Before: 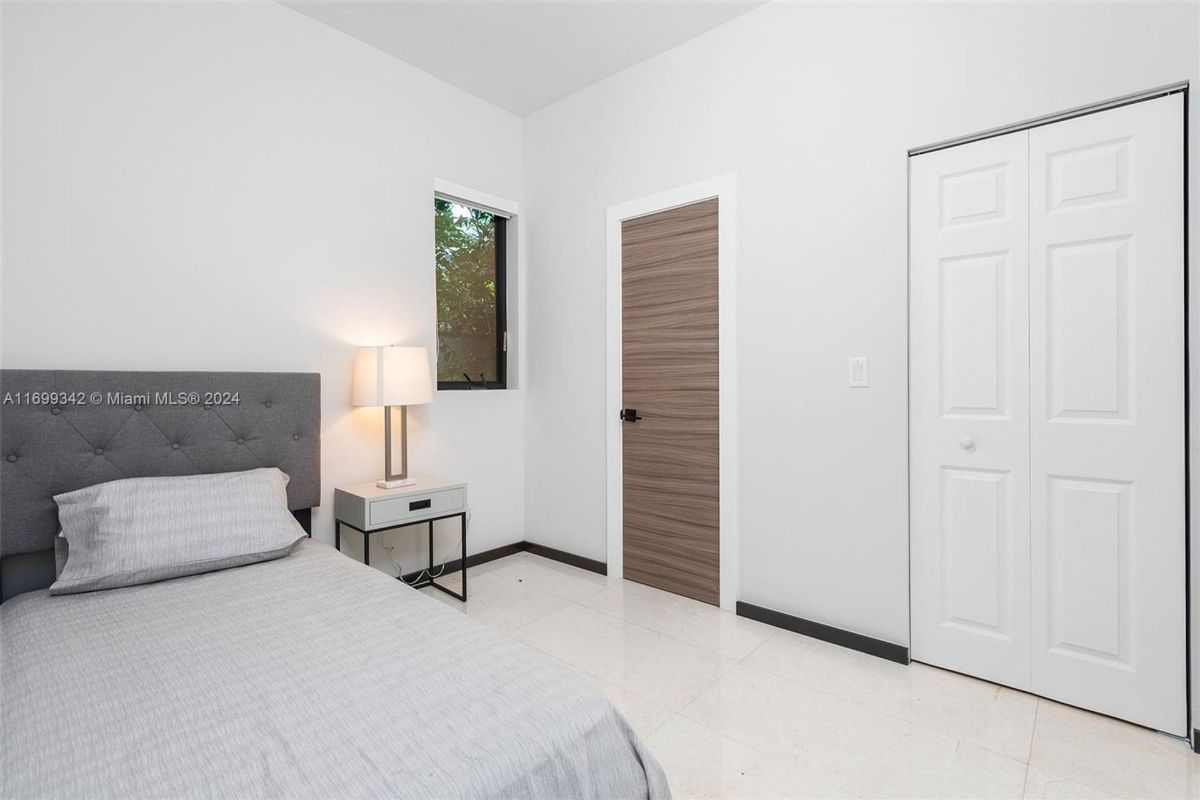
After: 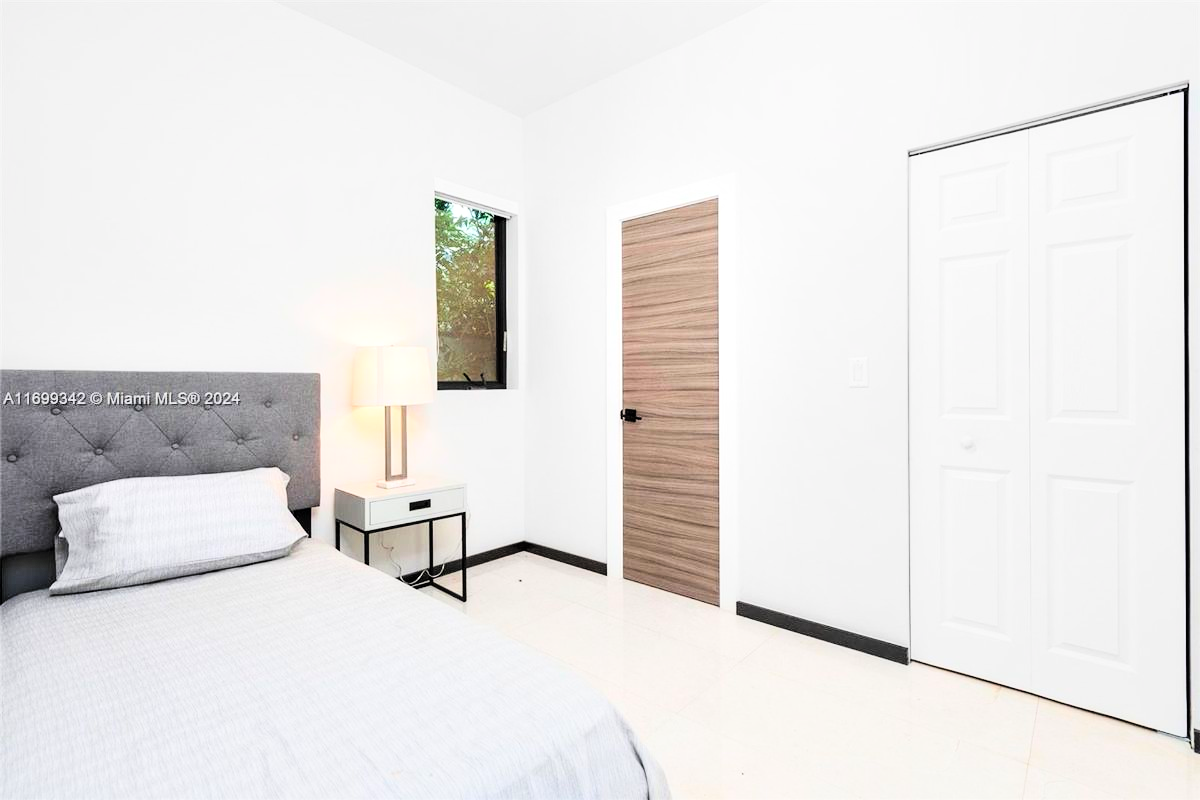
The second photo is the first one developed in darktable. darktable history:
local contrast: mode bilateral grid, contrast 20, coarseness 50, detail 140%, midtone range 0.2
tone curve: curves: ch0 [(0, 0) (0.004, 0) (0.133, 0.071) (0.325, 0.456) (0.832, 0.957) (1, 1)], color space Lab, linked channels, preserve colors none
